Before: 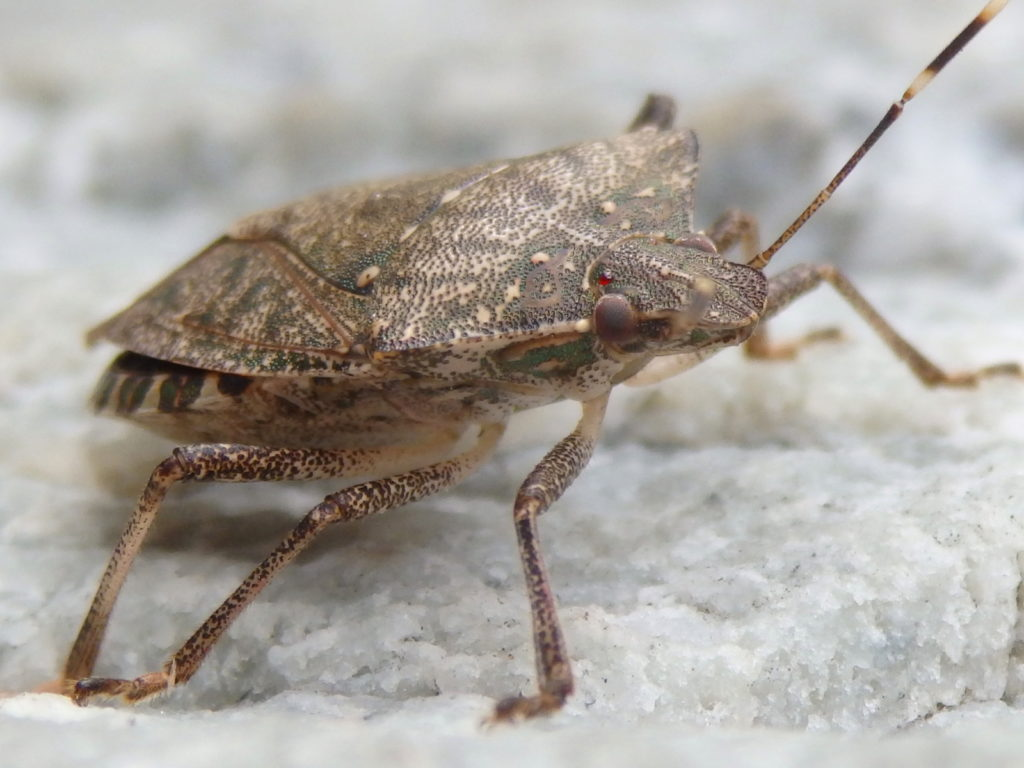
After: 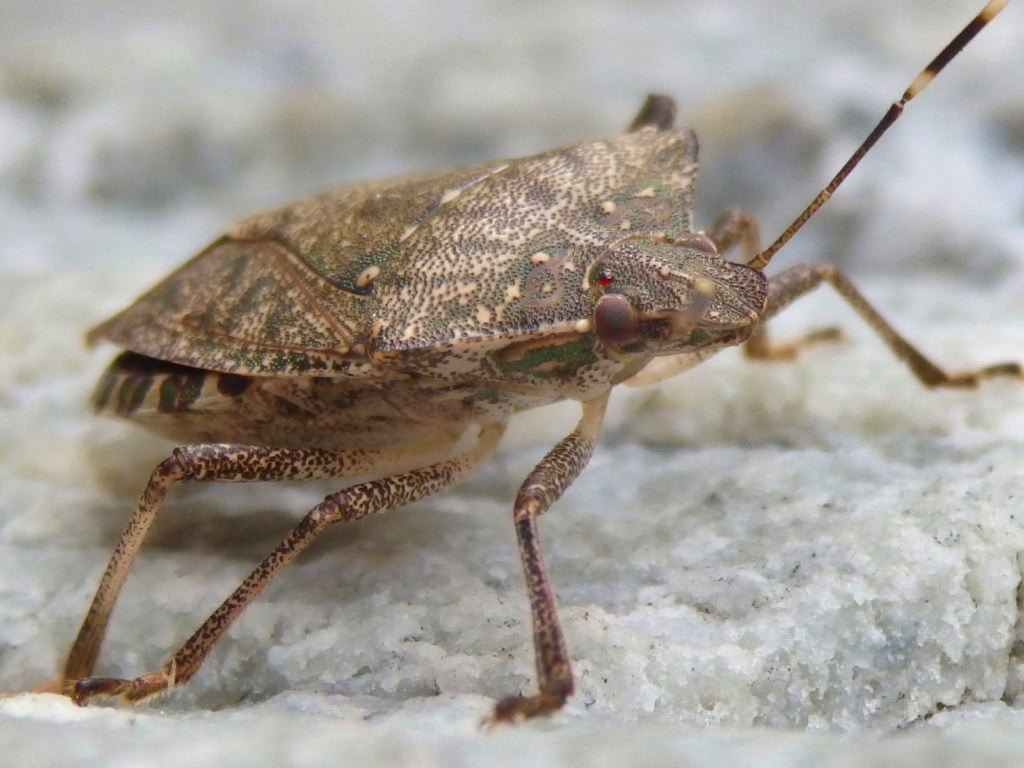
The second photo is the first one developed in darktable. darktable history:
shadows and highlights: low approximation 0.01, soften with gaussian
velvia: on, module defaults
